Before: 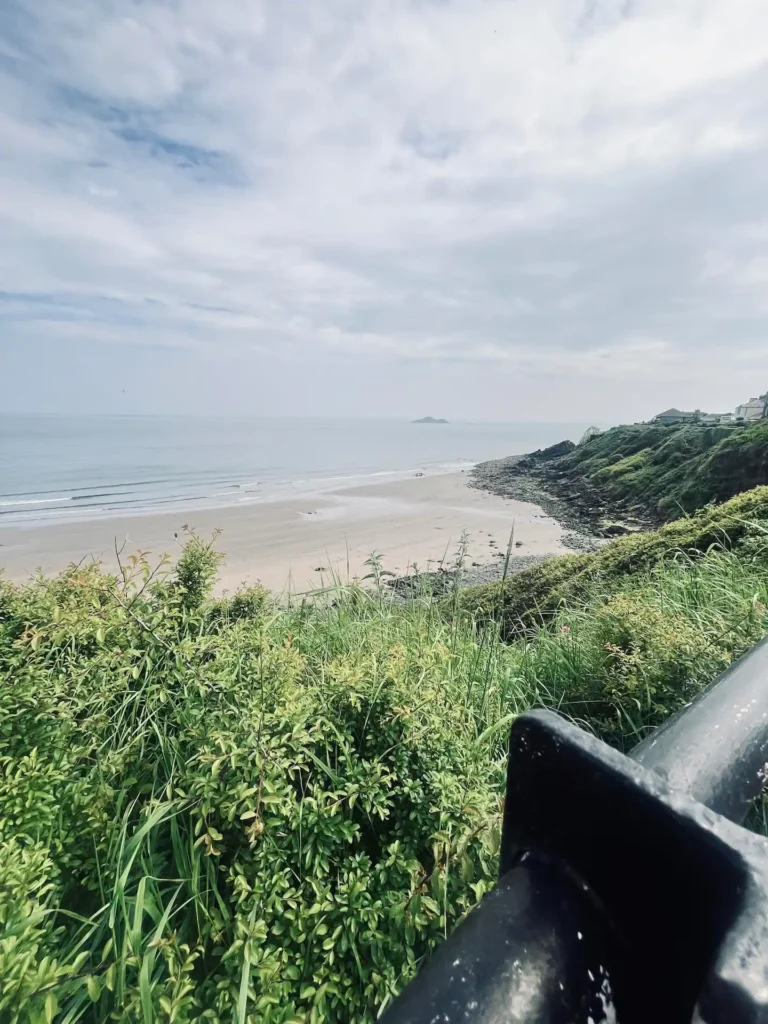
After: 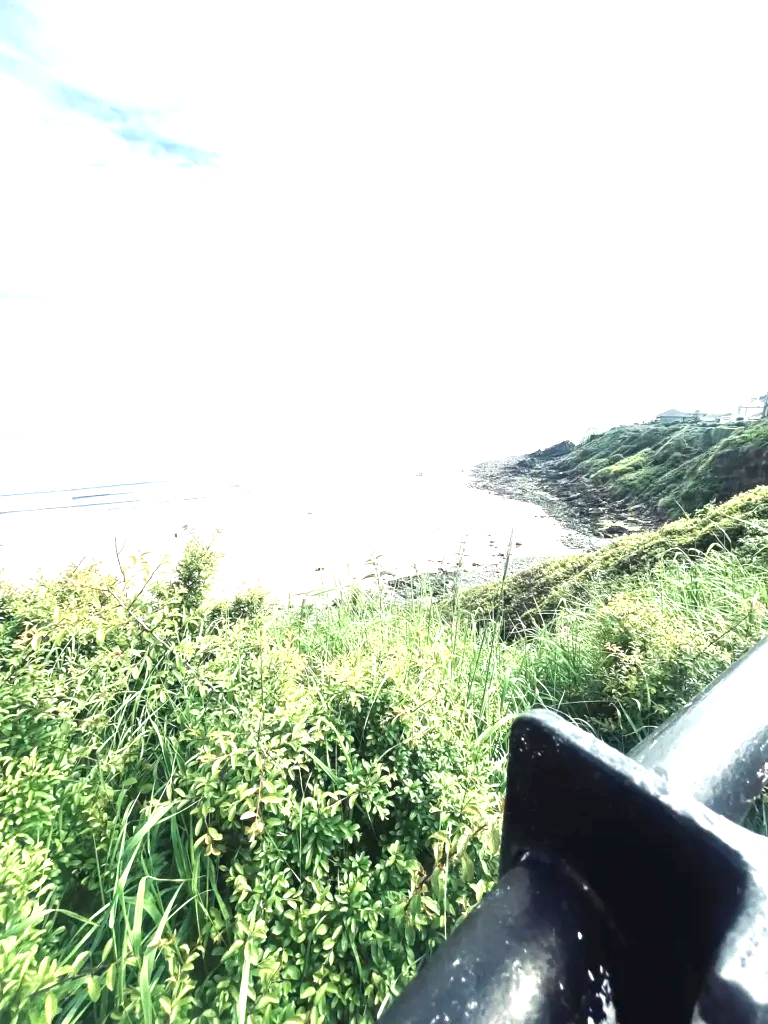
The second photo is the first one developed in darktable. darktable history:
color zones: curves: ch0 [(0, 0.613) (0.01, 0.613) (0.245, 0.448) (0.498, 0.529) (0.642, 0.665) (0.879, 0.777) (0.99, 0.613)]; ch1 [(0, 0) (0.143, 0) (0.286, 0) (0.429, 0) (0.571, 0) (0.714, 0) (0.857, 0)], mix -93.41%
exposure: exposure 1.5 EV, compensate highlight preservation false
